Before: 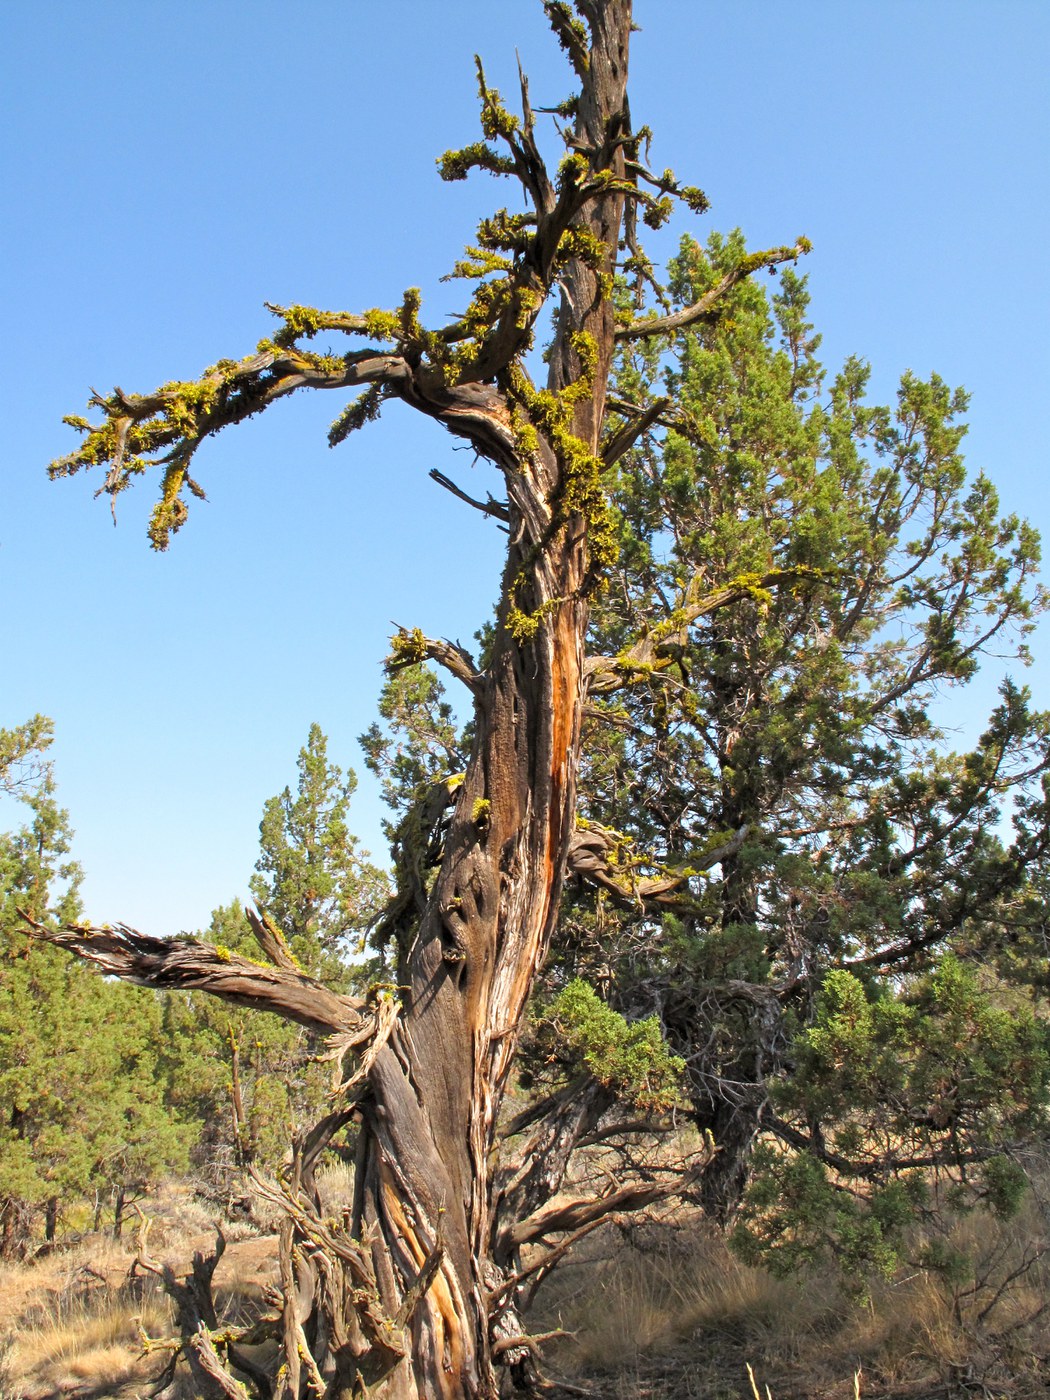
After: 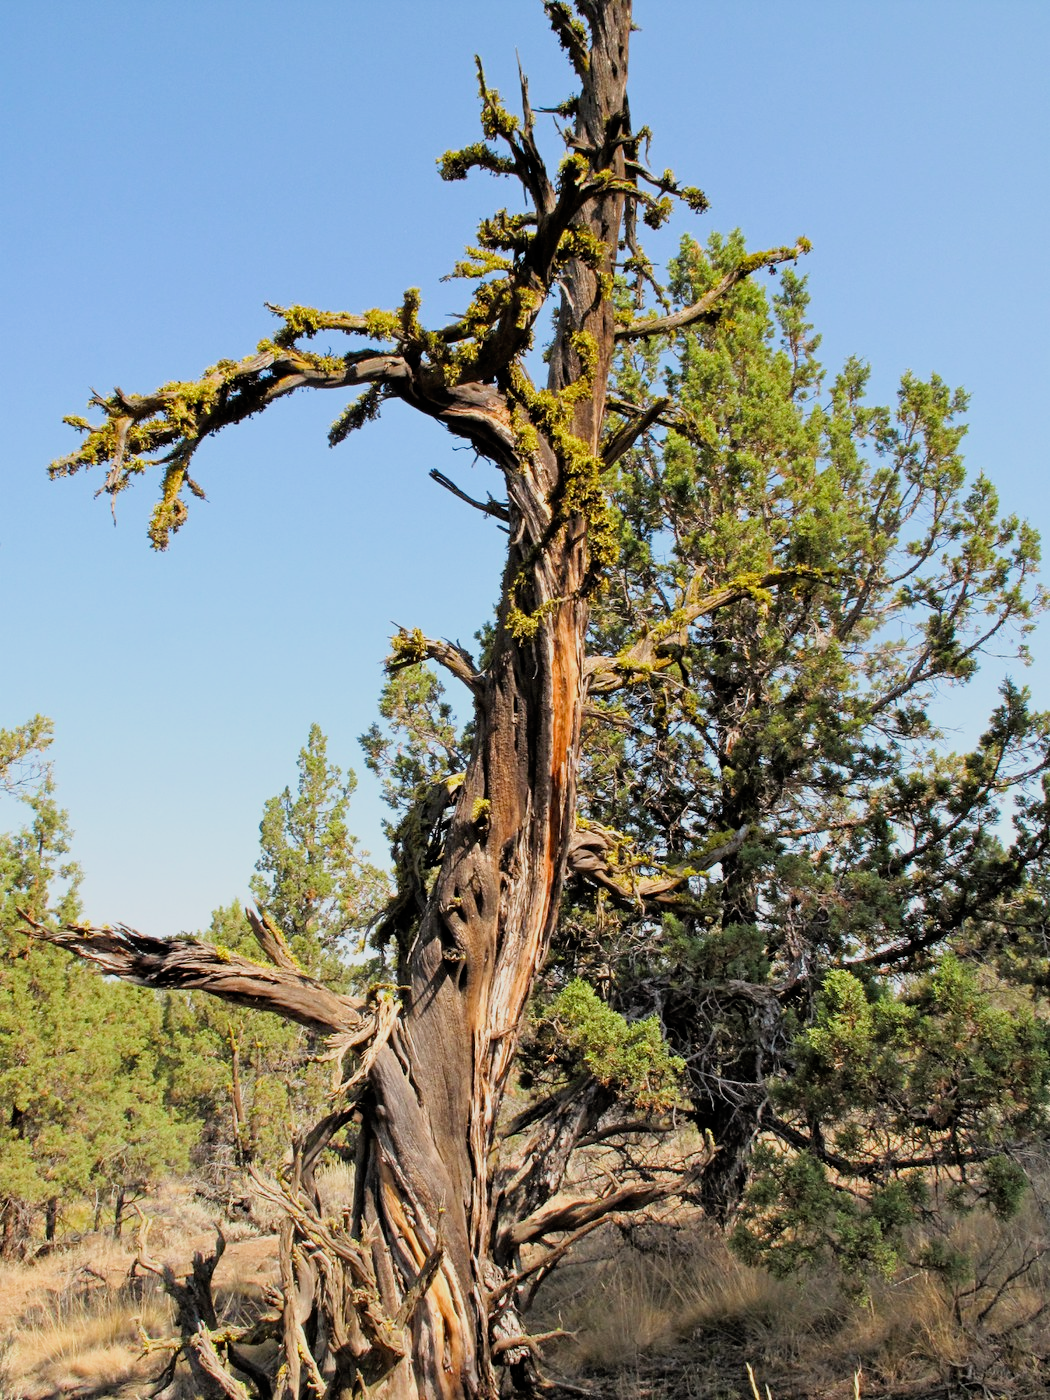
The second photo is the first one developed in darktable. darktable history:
exposure: exposure 0.2 EV, compensate highlight preservation false
filmic rgb: black relative exposure -7.92 EV, white relative exposure 4.13 EV, threshold 3 EV, hardness 4.02, latitude 51.22%, contrast 1.013, shadows ↔ highlights balance 5.35%, color science v5 (2021), contrast in shadows safe, contrast in highlights safe, enable highlight reconstruction true
